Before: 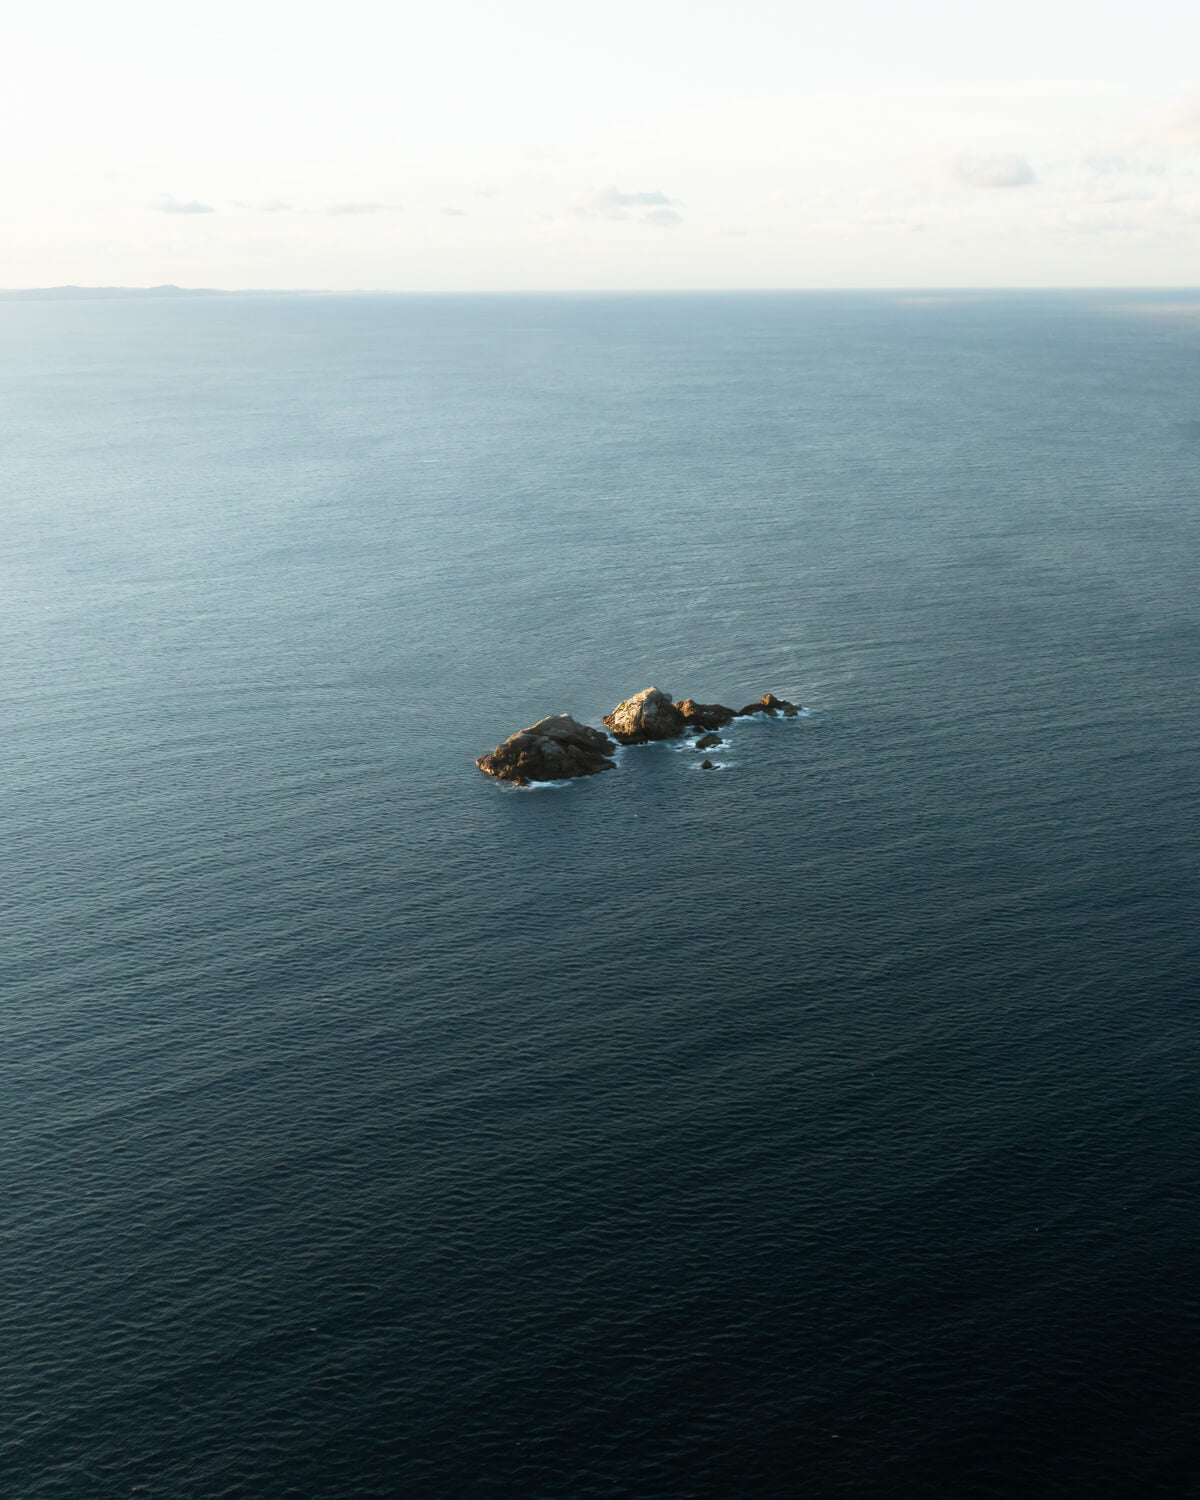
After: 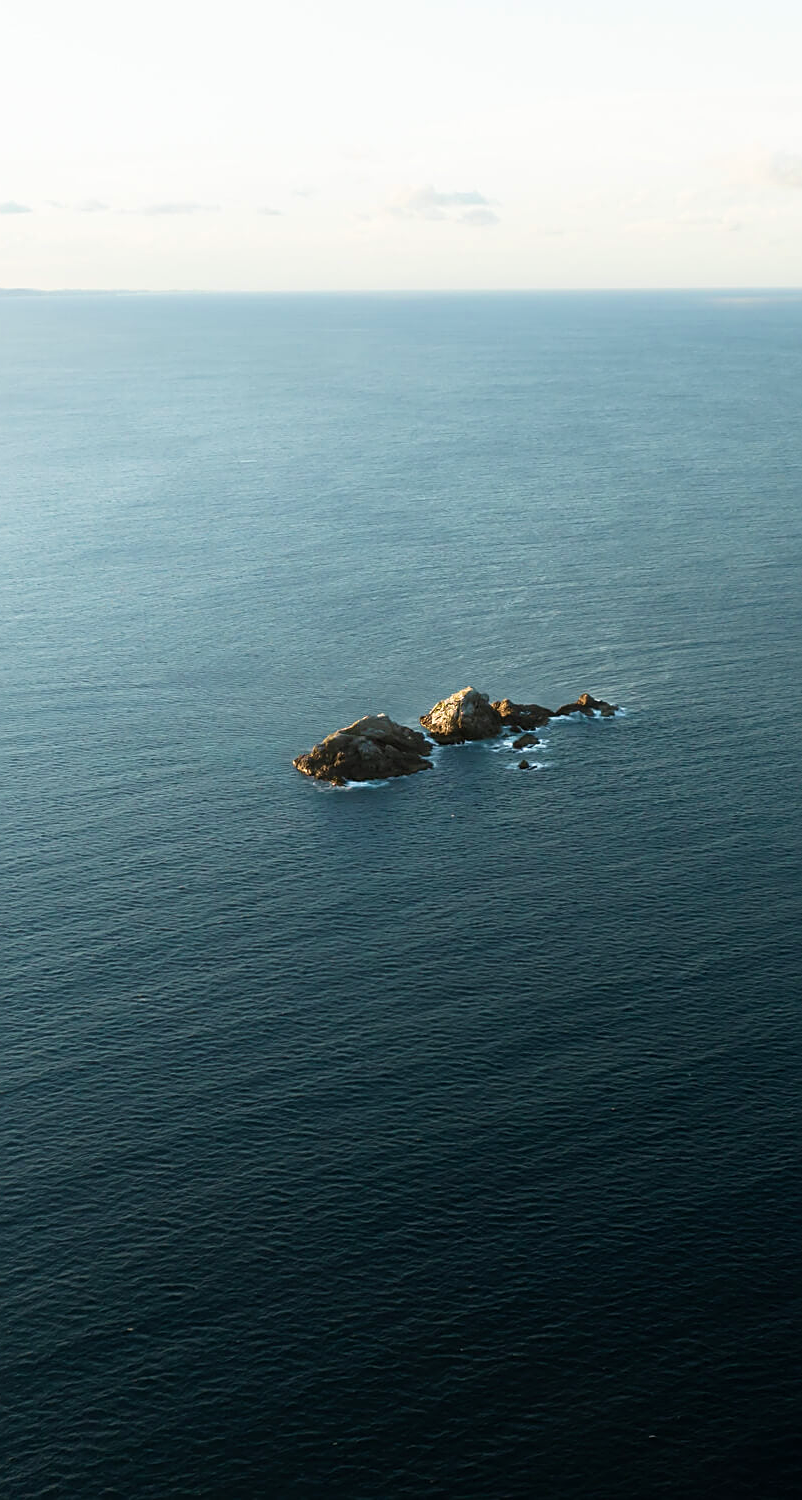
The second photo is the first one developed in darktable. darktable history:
crop and rotate: left 15.293%, right 17.85%
sharpen: on, module defaults
velvia: on, module defaults
